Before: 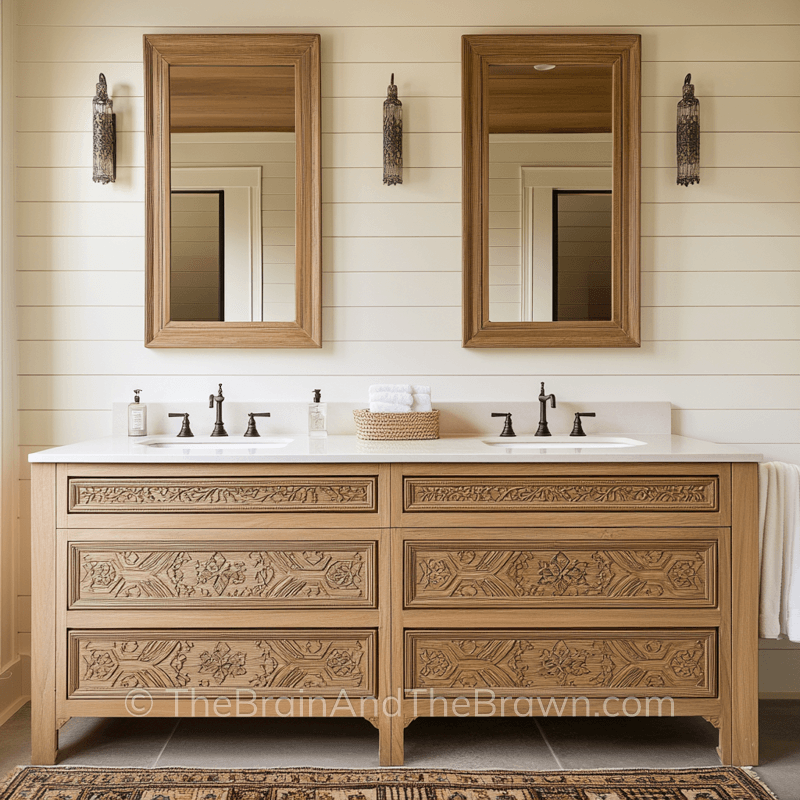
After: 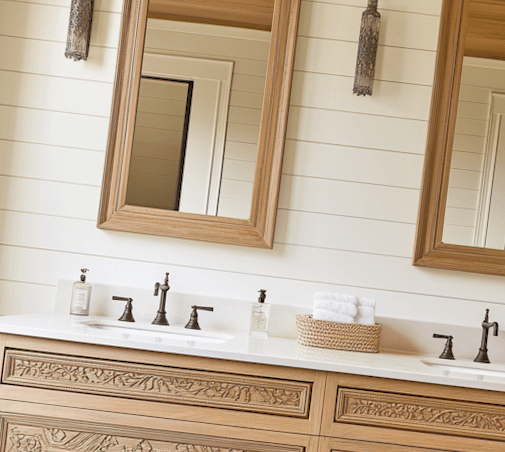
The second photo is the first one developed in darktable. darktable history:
tone equalizer: -7 EV 0.151 EV, -6 EV 0.581 EV, -5 EV 1.16 EV, -4 EV 1.35 EV, -3 EV 1.16 EV, -2 EV 0.6 EV, -1 EV 0.149 EV
crop and rotate: angle -6.74°, left 2.257%, top 6.983%, right 27.632%, bottom 30.147%
